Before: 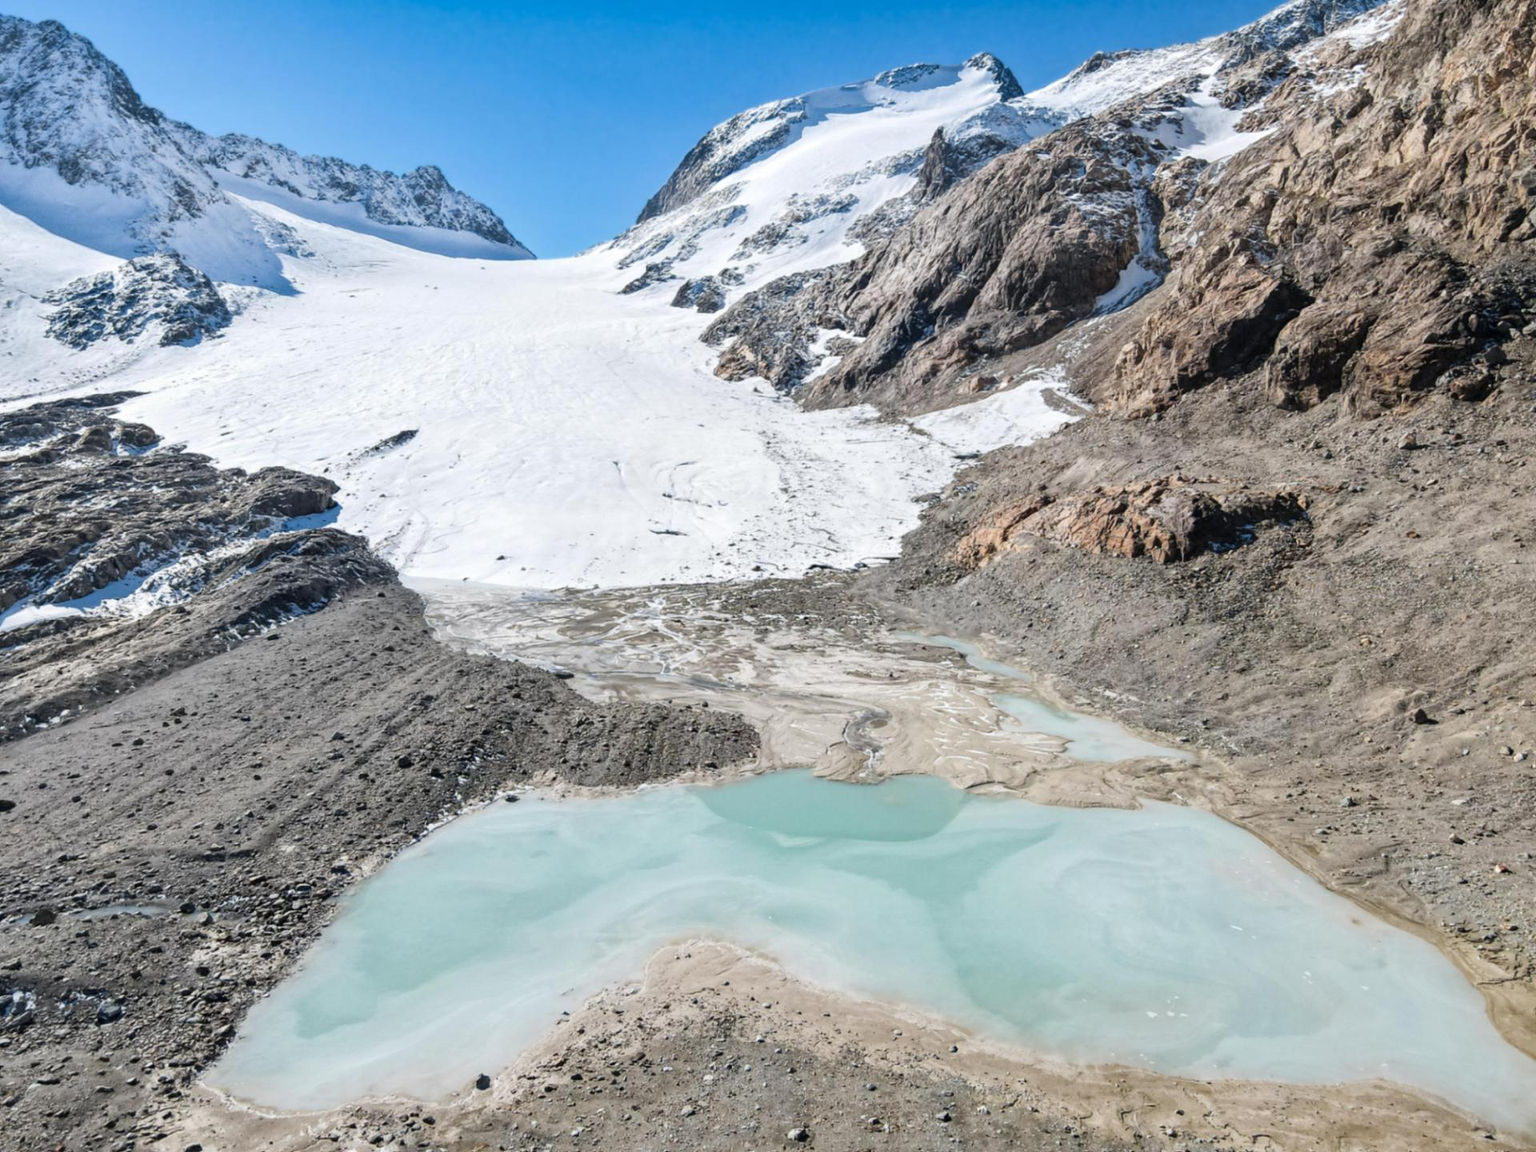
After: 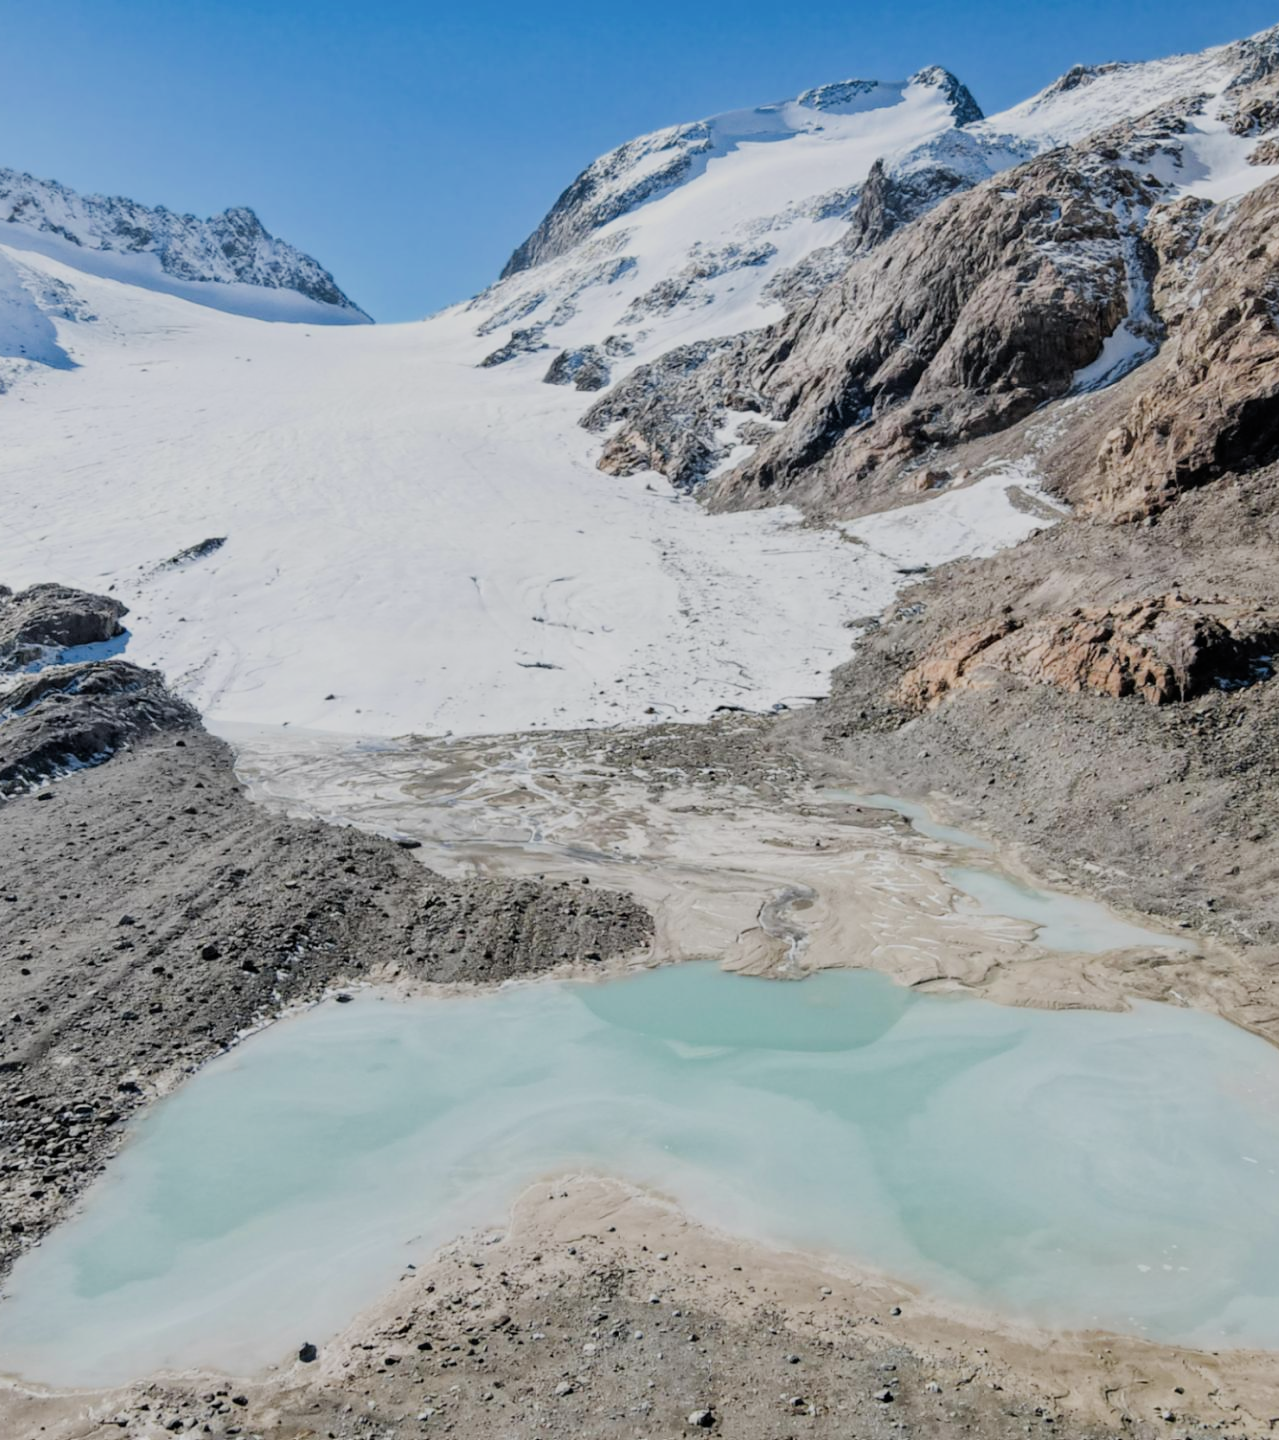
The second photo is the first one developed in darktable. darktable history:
crop: left 15.419%, right 17.914%
filmic rgb: black relative exposure -7.65 EV, white relative exposure 4.56 EV, hardness 3.61
